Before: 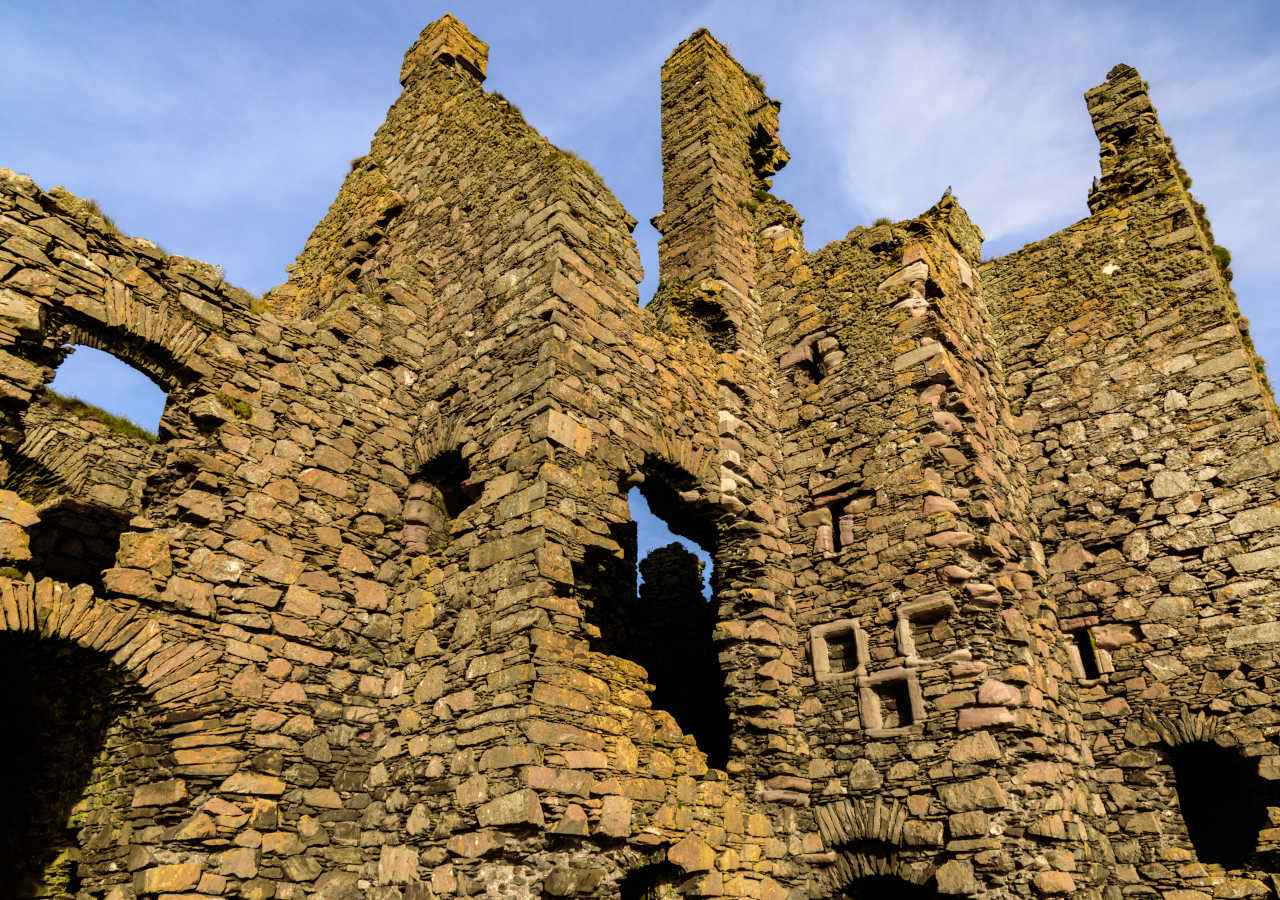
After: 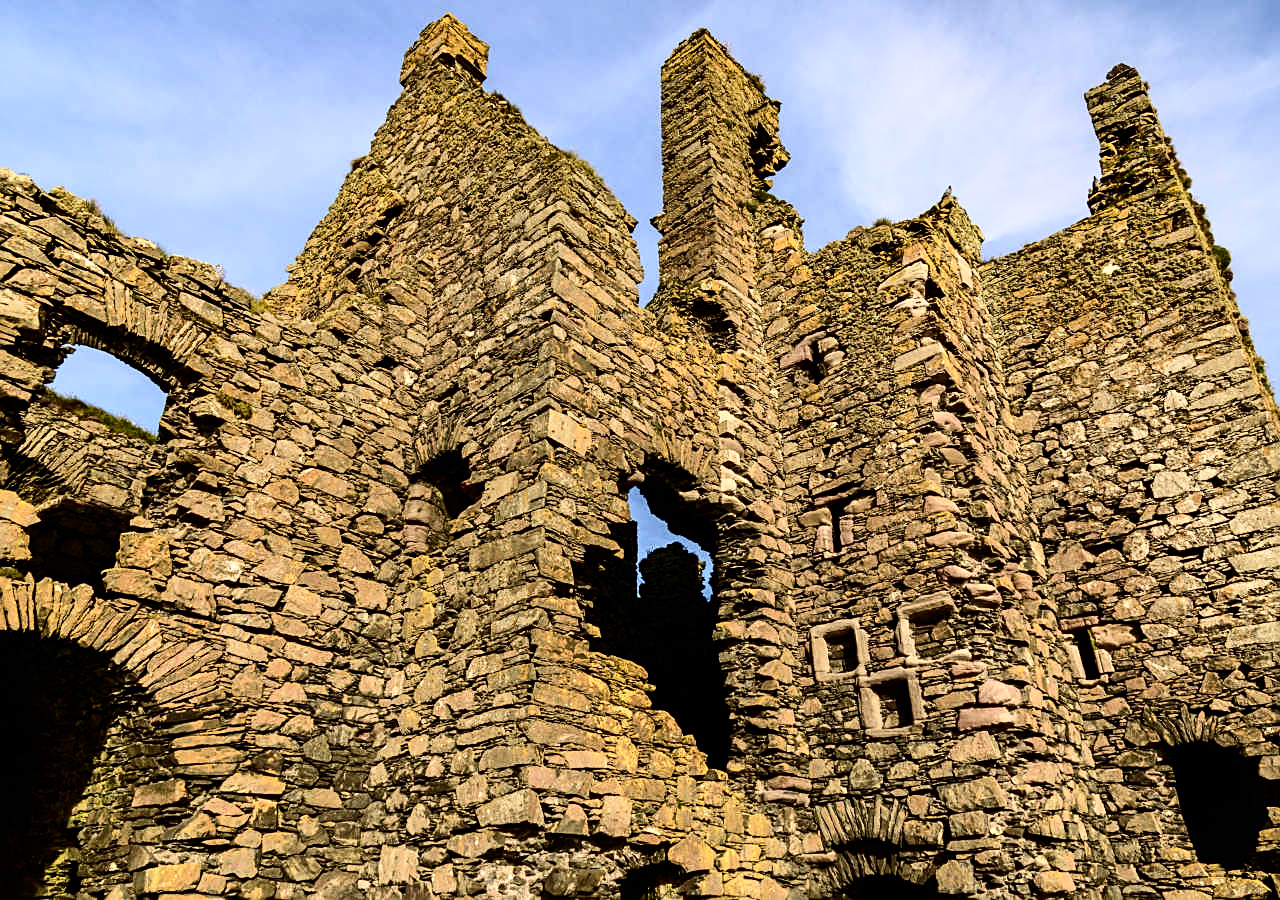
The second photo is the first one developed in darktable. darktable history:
contrast brightness saturation: contrast 0.28
sharpen: on, module defaults
